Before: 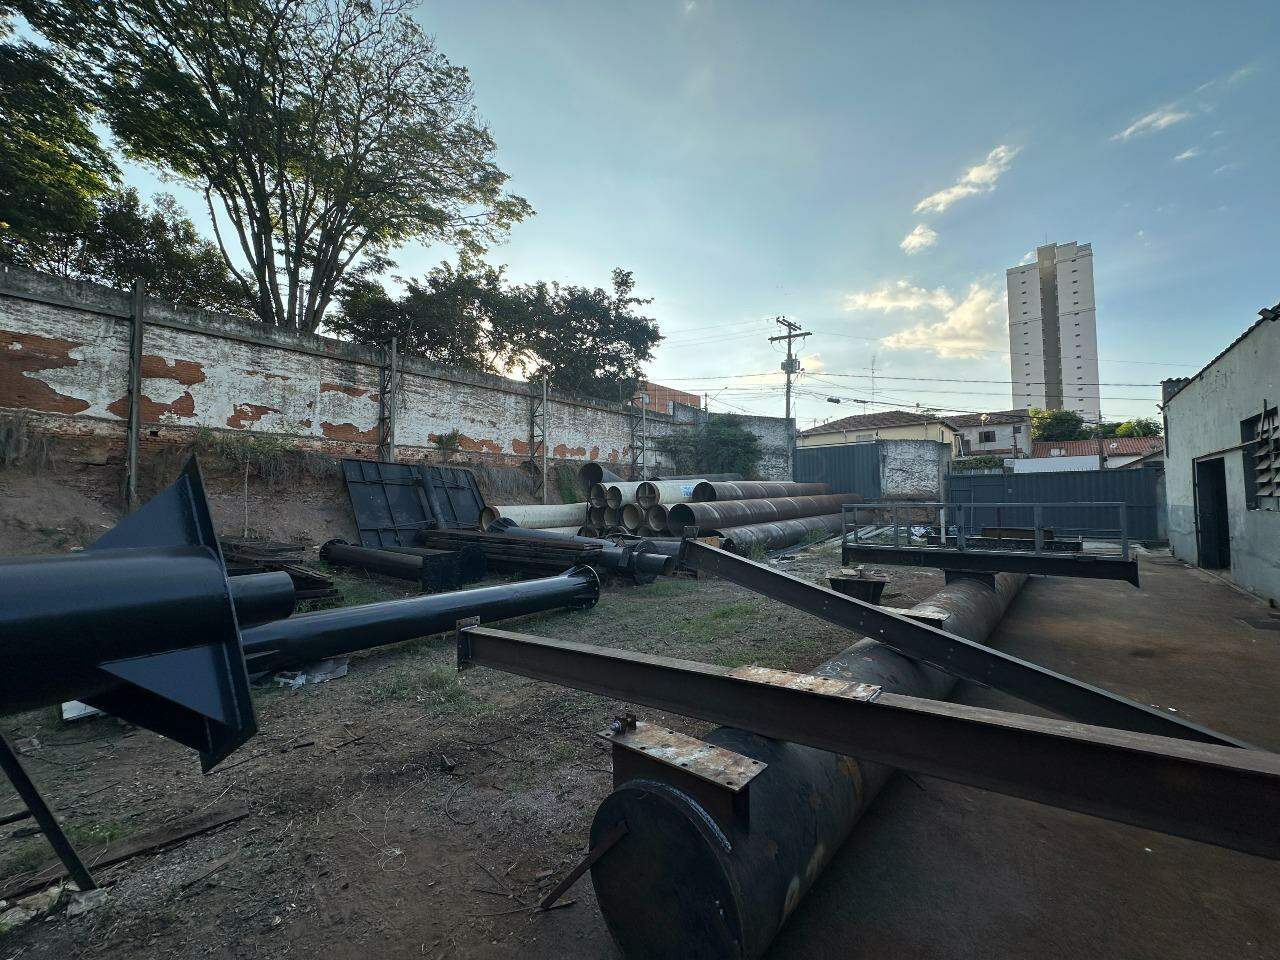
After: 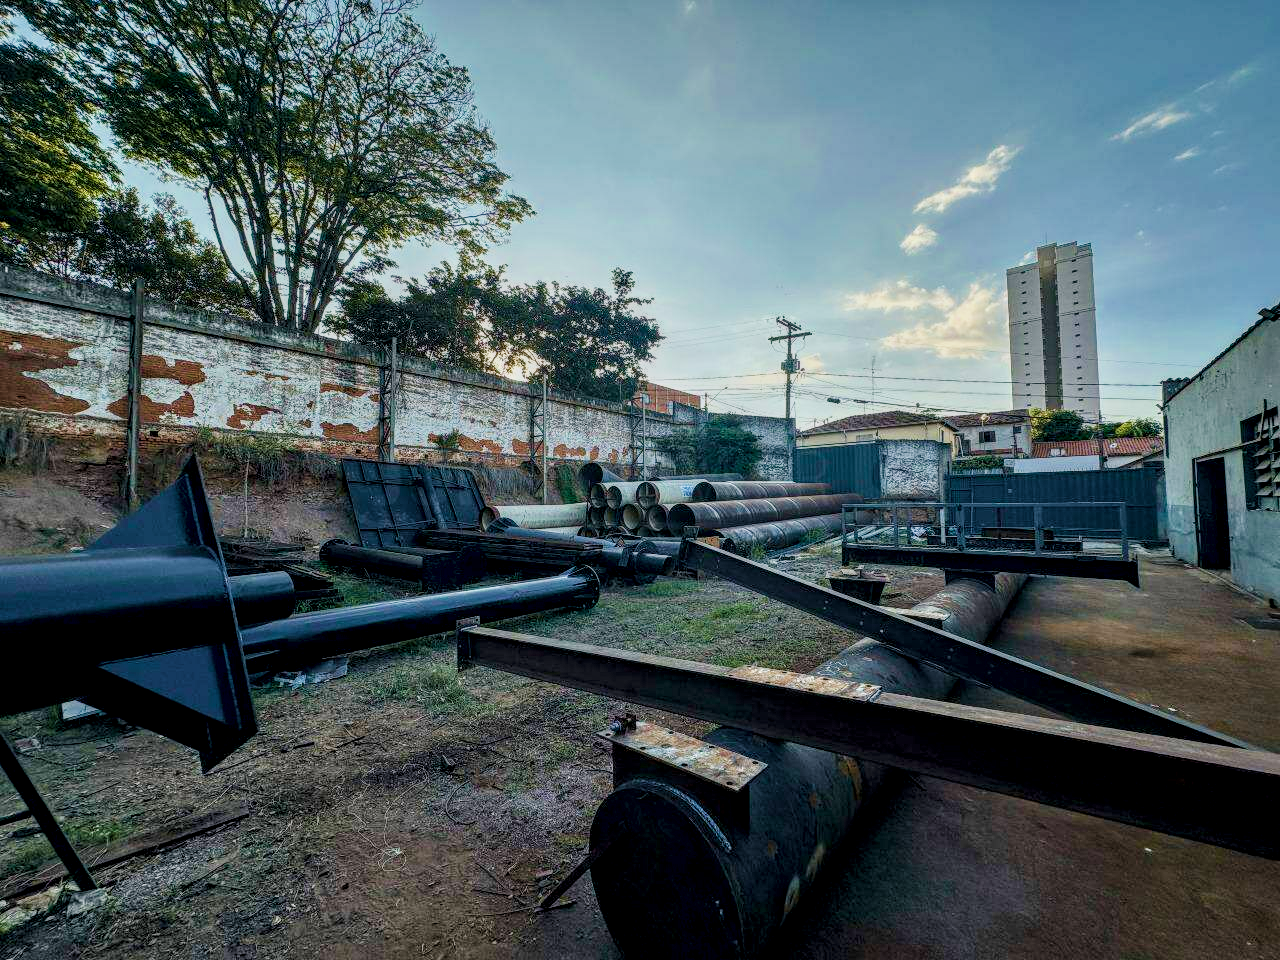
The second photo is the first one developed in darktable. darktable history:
filmic rgb: black relative exposure -7.65 EV, white relative exposure 4.56 EV, hardness 3.61
local contrast: highlights 4%, shadows 0%, detail 182%
color balance rgb: highlights gain › chroma 0.135%, highlights gain › hue 332.45°, global offset › luminance 0.26%, linear chroma grading › shadows -2.018%, linear chroma grading › highlights -13.859%, linear chroma grading › global chroma -9.708%, linear chroma grading › mid-tones -10.337%, perceptual saturation grading › global saturation 20%, perceptual saturation grading › highlights -25.285%, perceptual saturation grading › shadows 49.223%, contrast -10.57%
velvia: strength 74.75%
